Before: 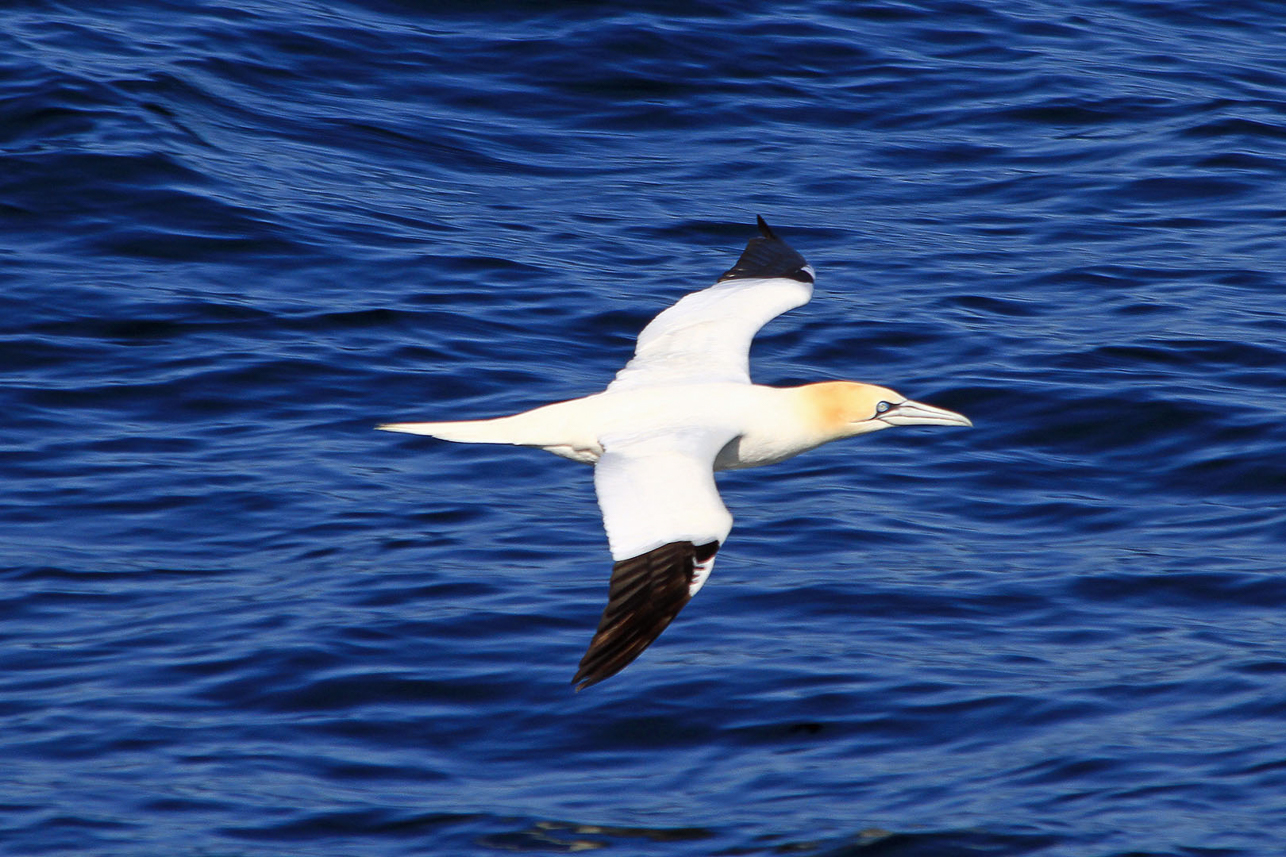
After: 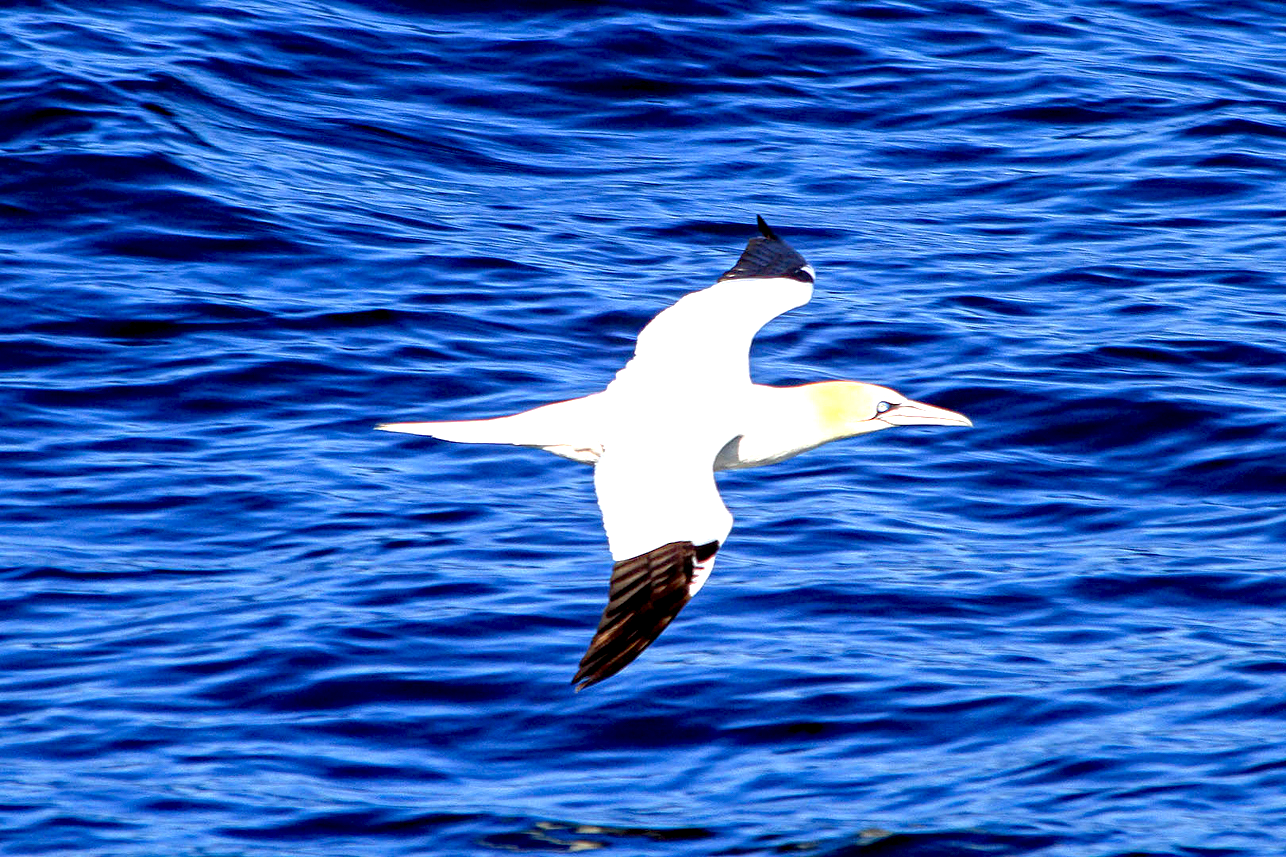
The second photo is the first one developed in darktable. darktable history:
local contrast: on, module defaults
exposure: black level correction 0.009, exposure 1.436 EV, compensate highlight preservation false
tone equalizer: edges refinement/feathering 500, mask exposure compensation -1.57 EV, preserve details no
haze removal: compatibility mode true, adaptive false
